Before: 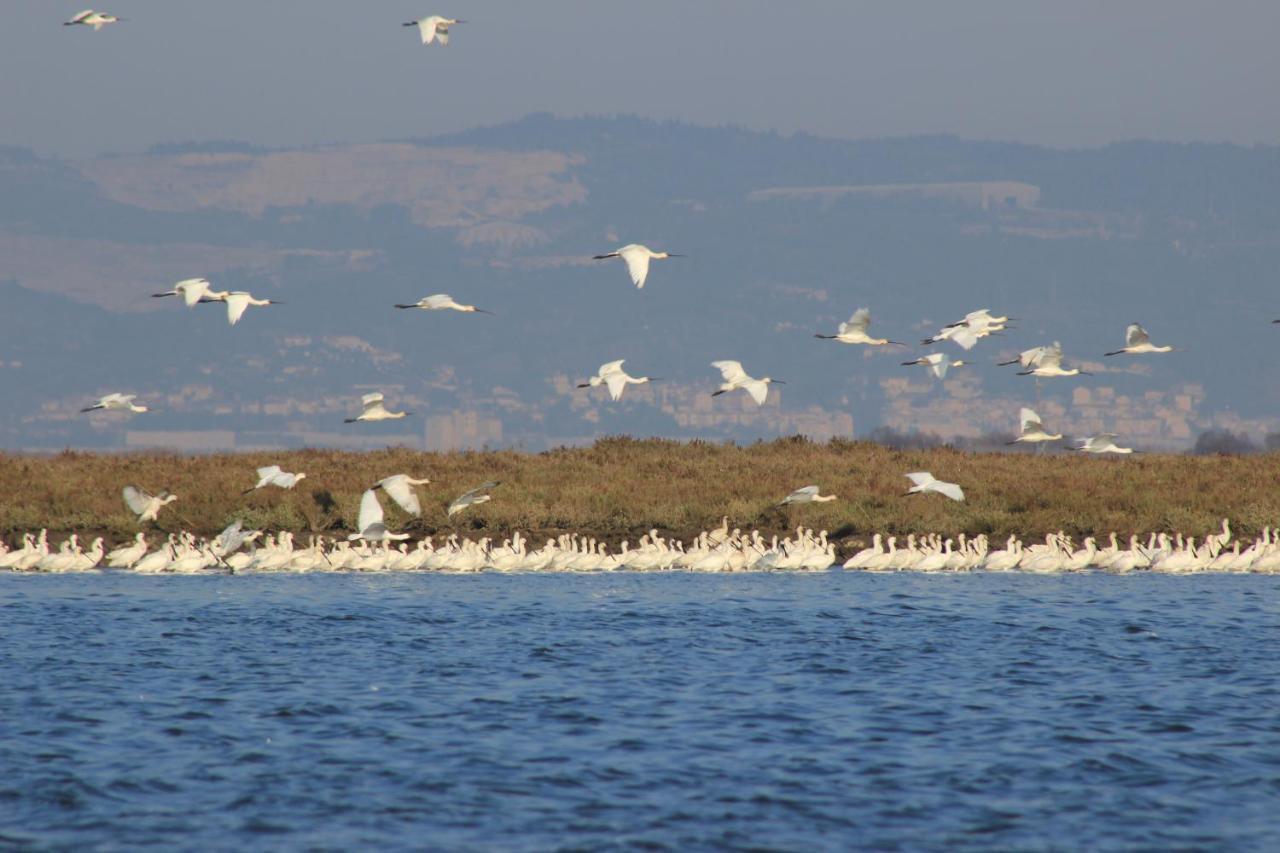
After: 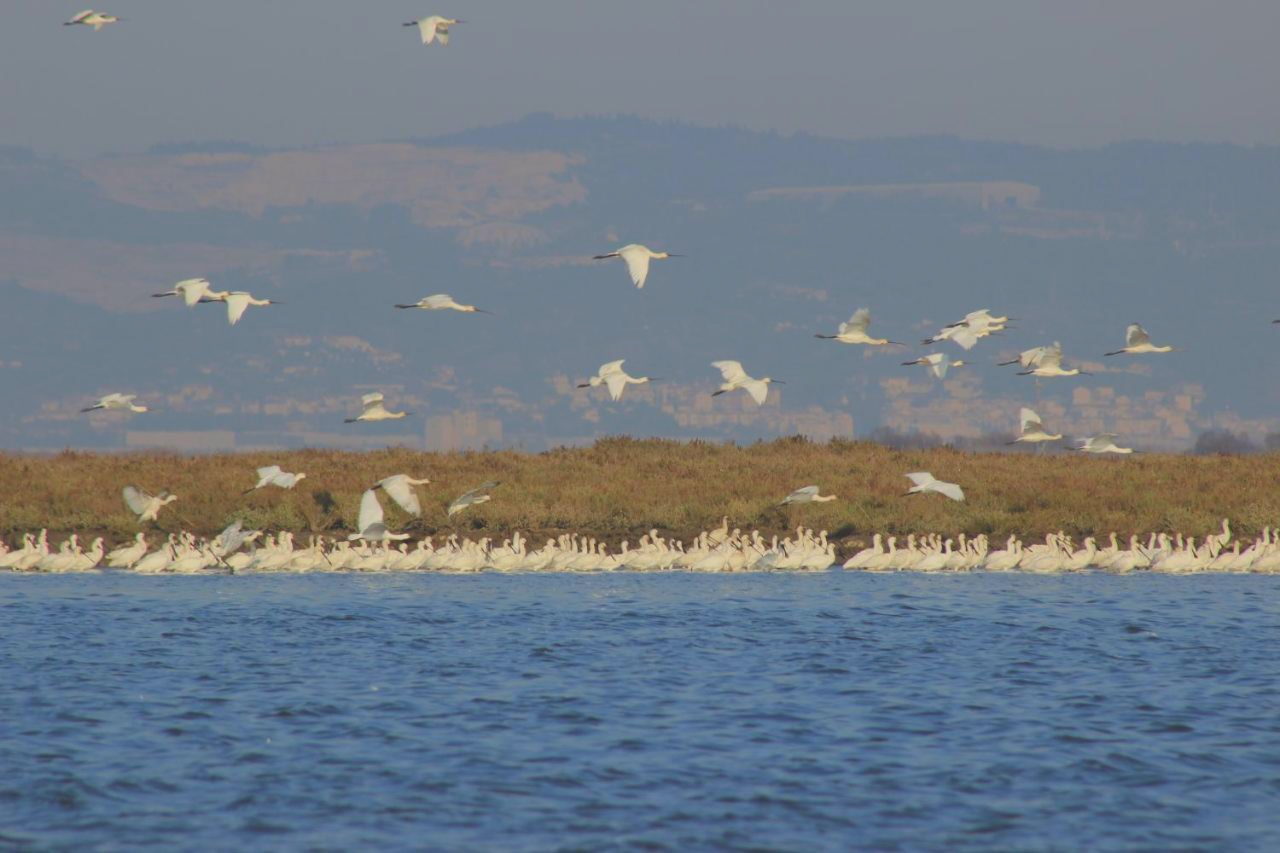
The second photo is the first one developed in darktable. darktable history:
contrast brightness saturation: contrast -0.28
color correction: highlights b* 3
